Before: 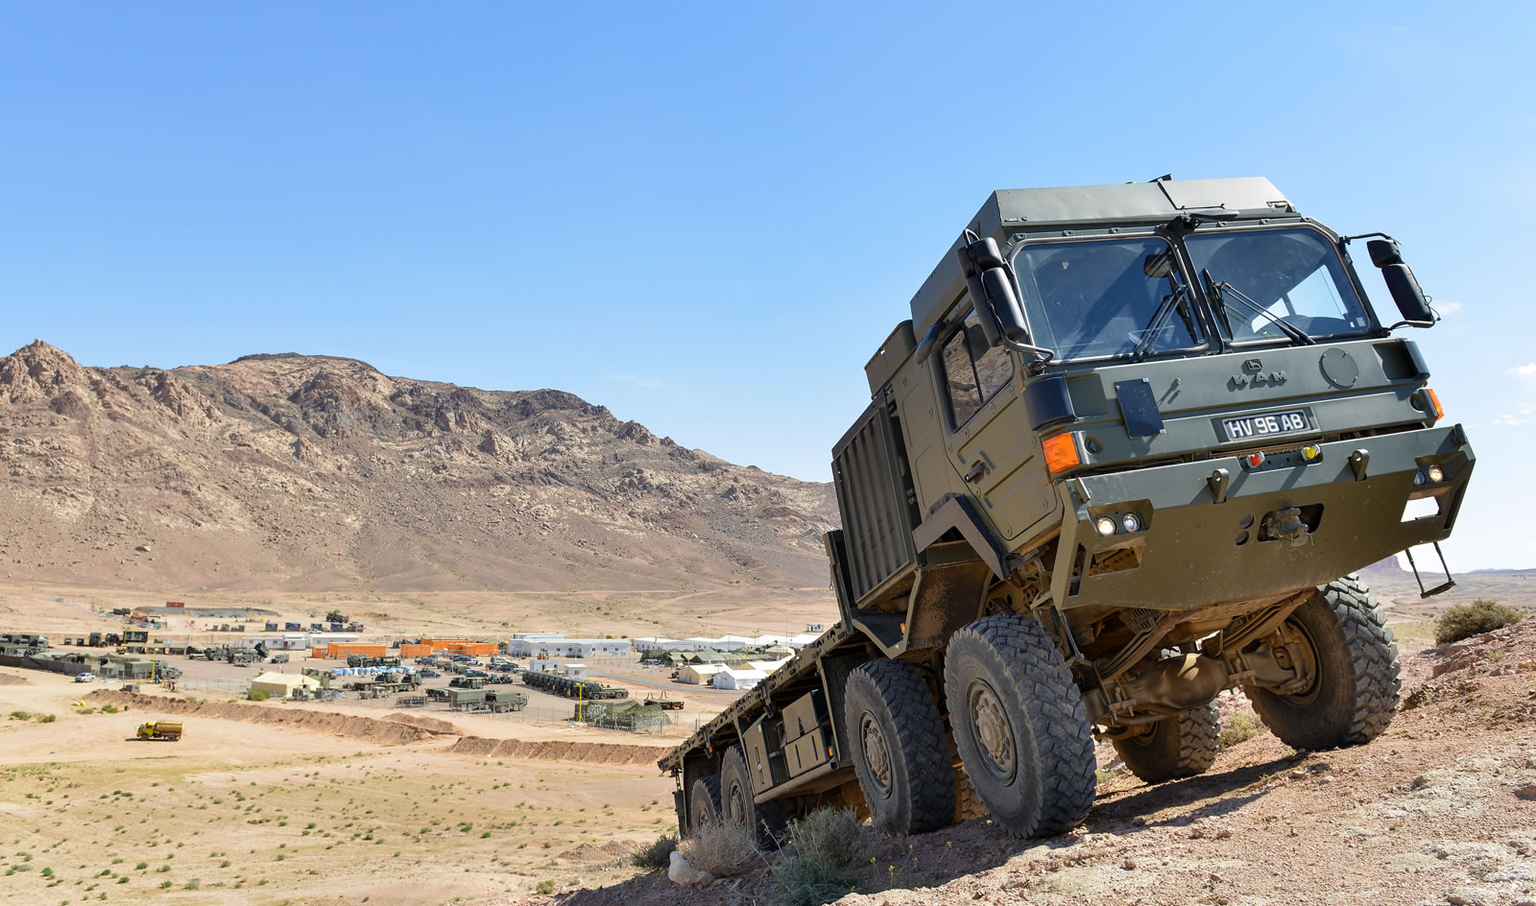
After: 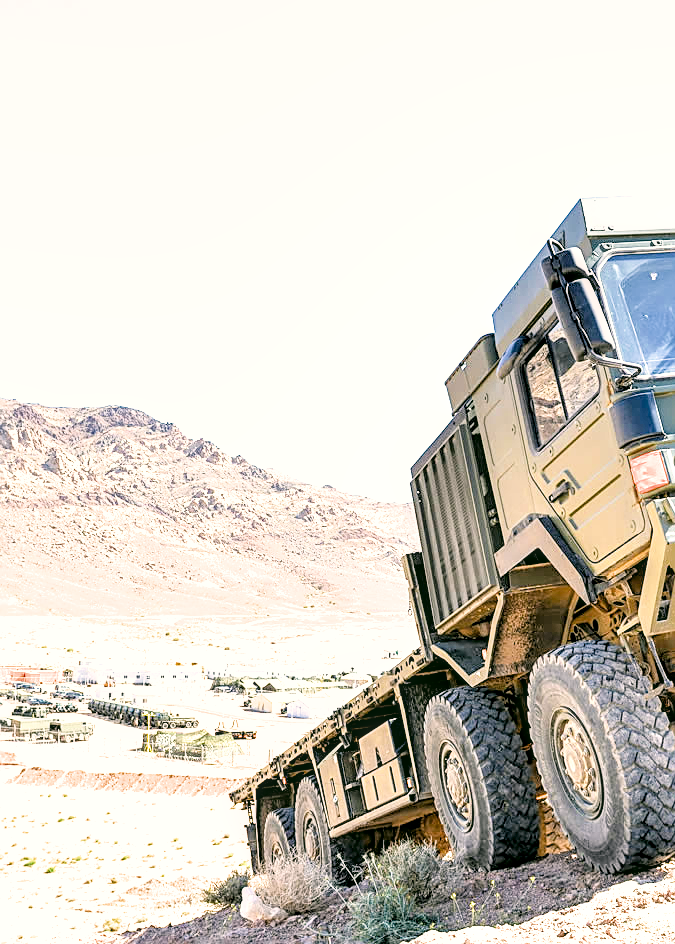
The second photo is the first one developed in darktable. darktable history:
filmic rgb: black relative exposure -8.01 EV, white relative exposure 3.9 EV, hardness 4.26, iterations of high-quality reconstruction 0
exposure: black level correction 0.001, exposure 1.996 EV, compensate highlight preservation false
crop: left 28.527%, right 29.267%
tone equalizer: -8 EV -0.733 EV, -7 EV -0.707 EV, -6 EV -0.598 EV, -5 EV -0.401 EV, -3 EV 0.398 EV, -2 EV 0.6 EV, -1 EV 0.692 EV, +0 EV 0.771 EV
local contrast: highlights 62%, detail 143%, midtone range 0.433
sharpen: on, module defaults
color correction: highlights a* 4.24, highlights b* 4.93, shadows a* -8.24, shadows b* 4.97
